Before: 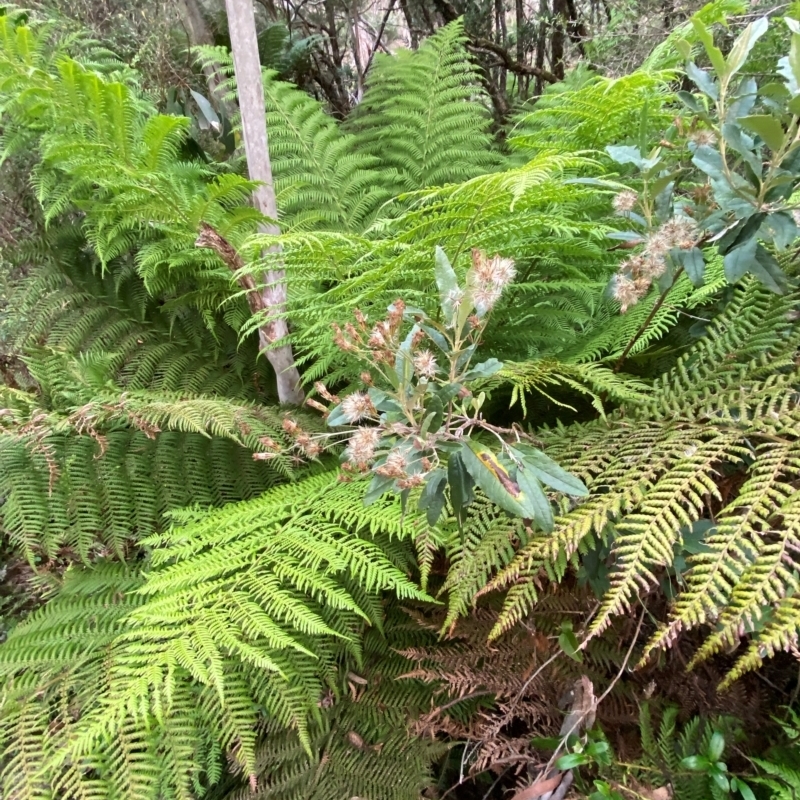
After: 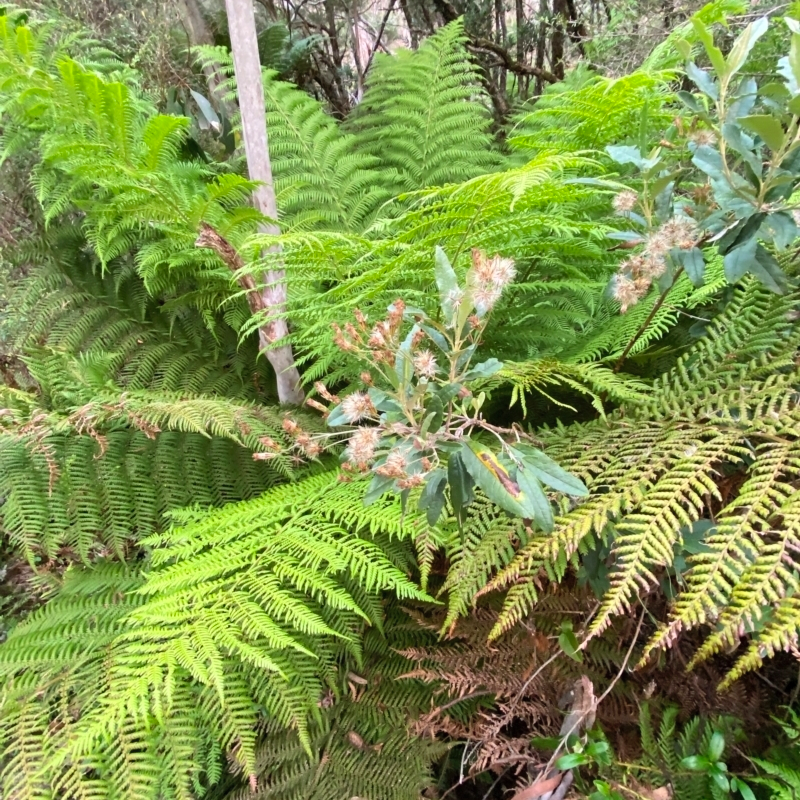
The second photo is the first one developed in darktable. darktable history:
contrast brightness saturation: contrast 0.074, brightness 0.083, saturation 0.182
